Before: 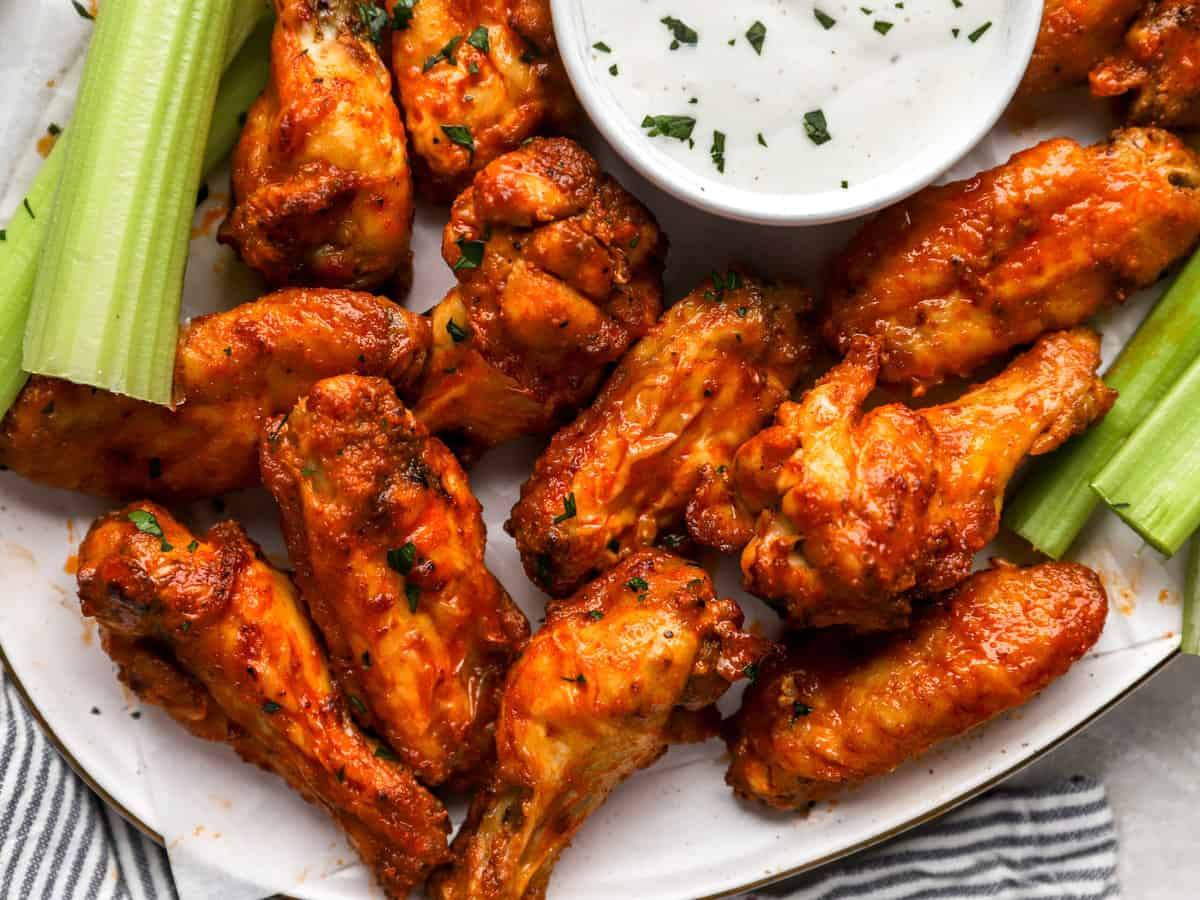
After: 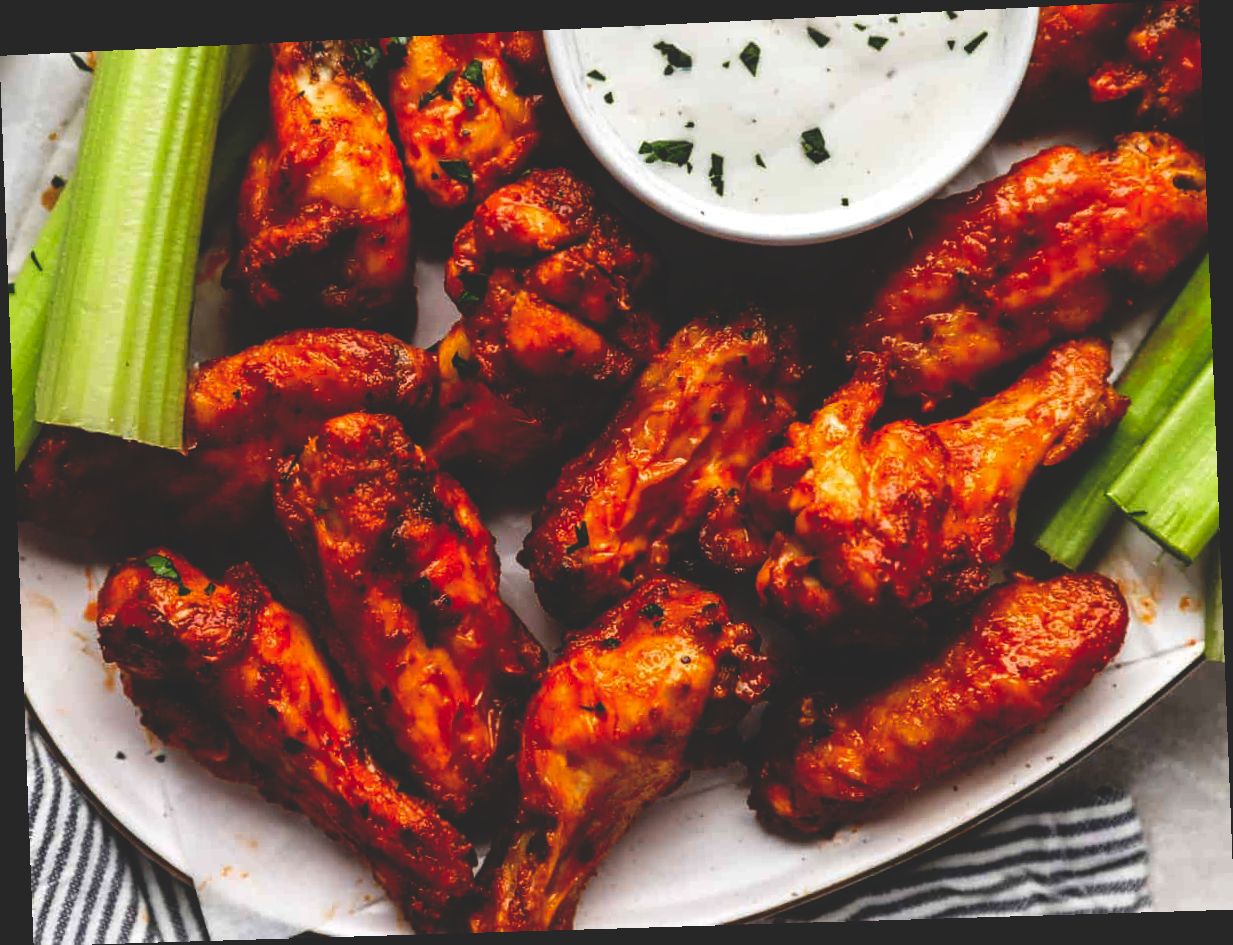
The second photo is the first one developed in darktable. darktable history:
base curve: curves: ch0 [(0, 0.02) (0.083, 0.036) (1, 1)], preserve colors none
rotate and perspective: rotation -2.22°, lens shift (horizontal) -0.022, automatic cropping off
